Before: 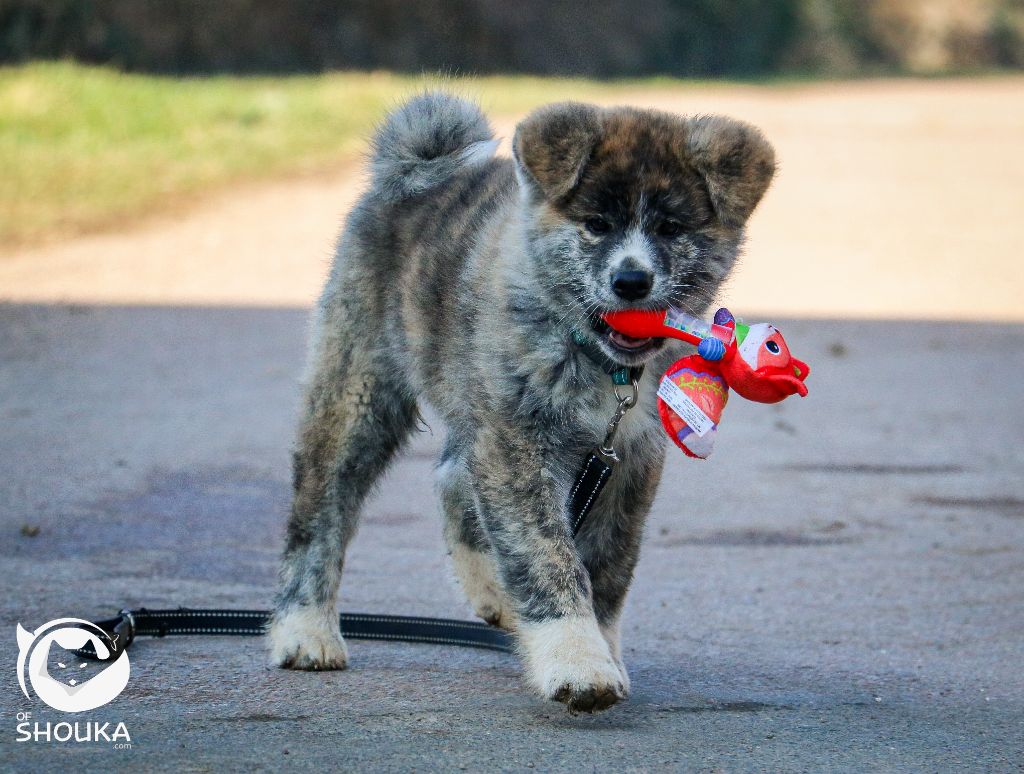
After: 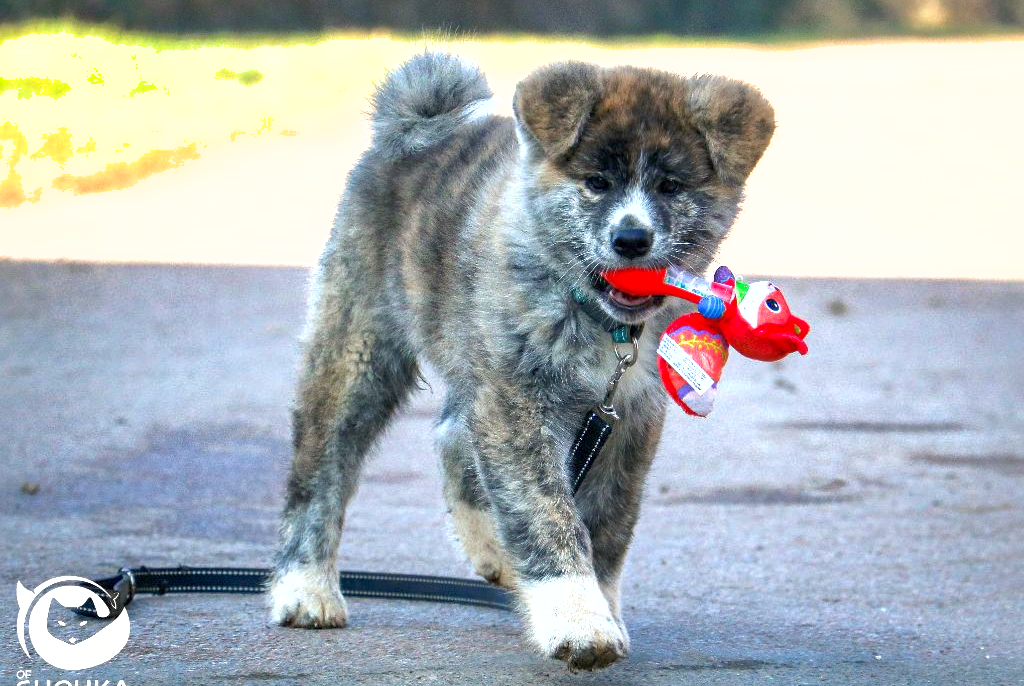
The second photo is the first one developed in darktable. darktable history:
shadows and highlights: on, module defaults
crop and rotate: top 5.437%, bottom 5.879%
exposure: black level correction 0.001, exposure 0.966 EV, compensate exposure bias true, compensate highlight preservation false
